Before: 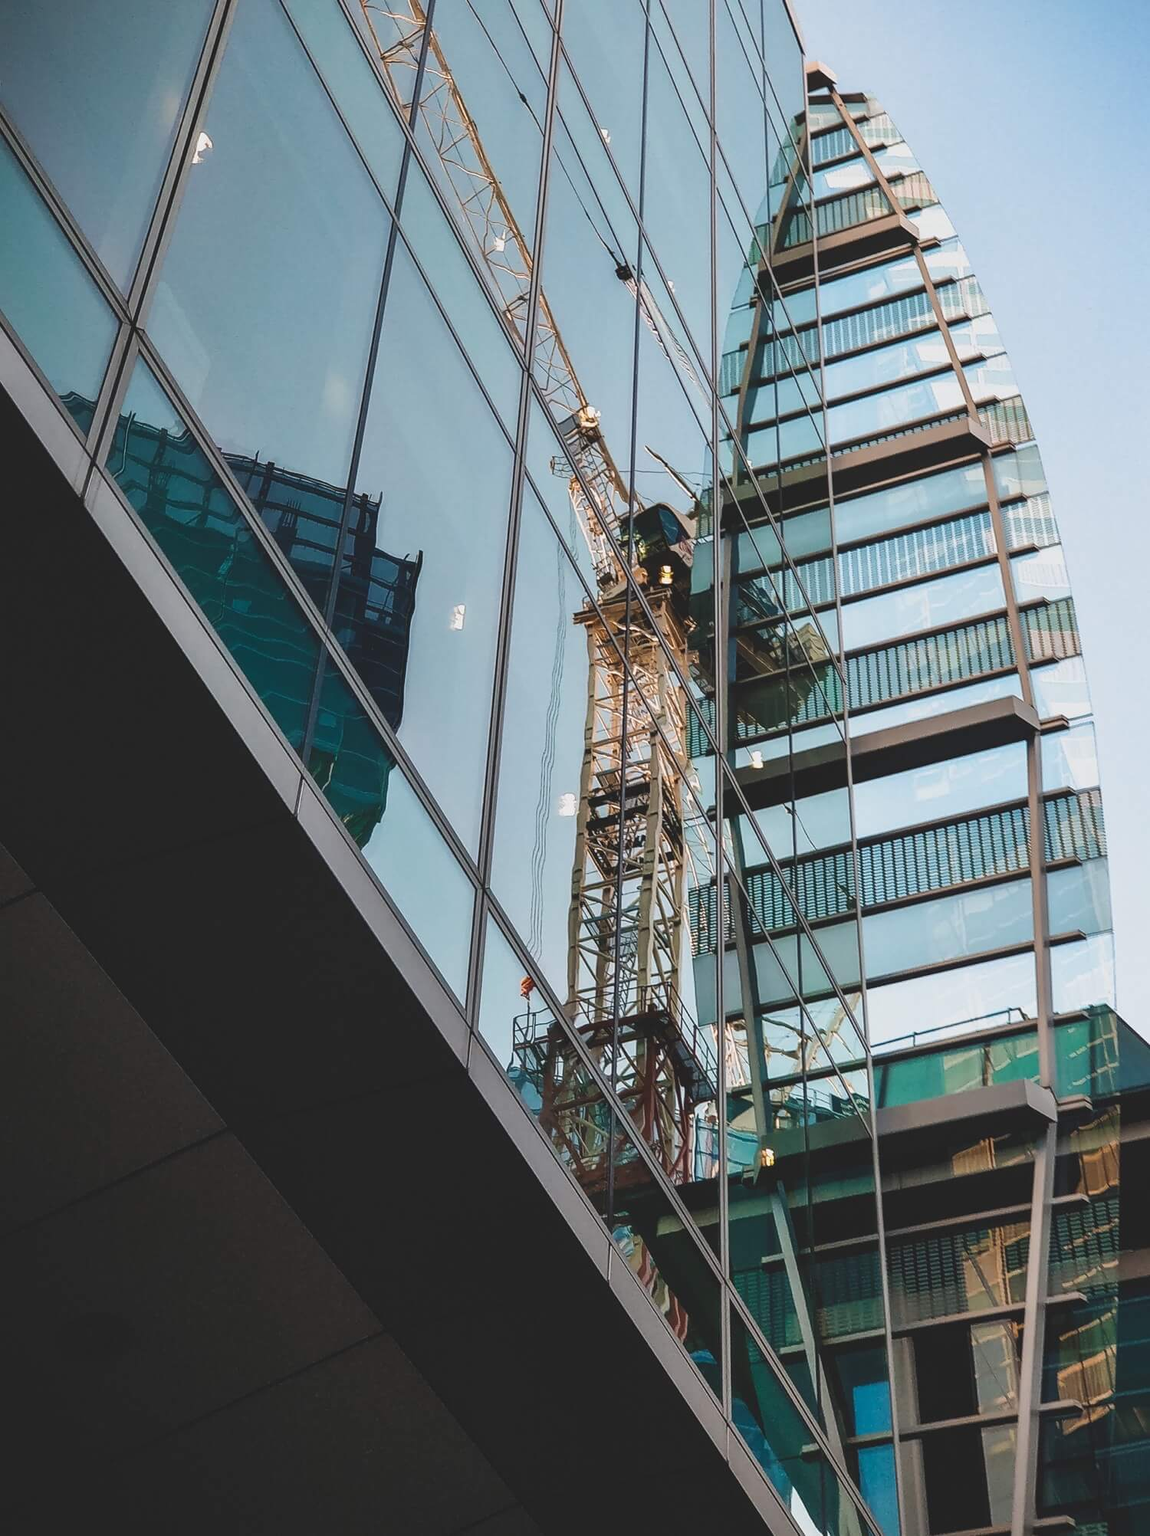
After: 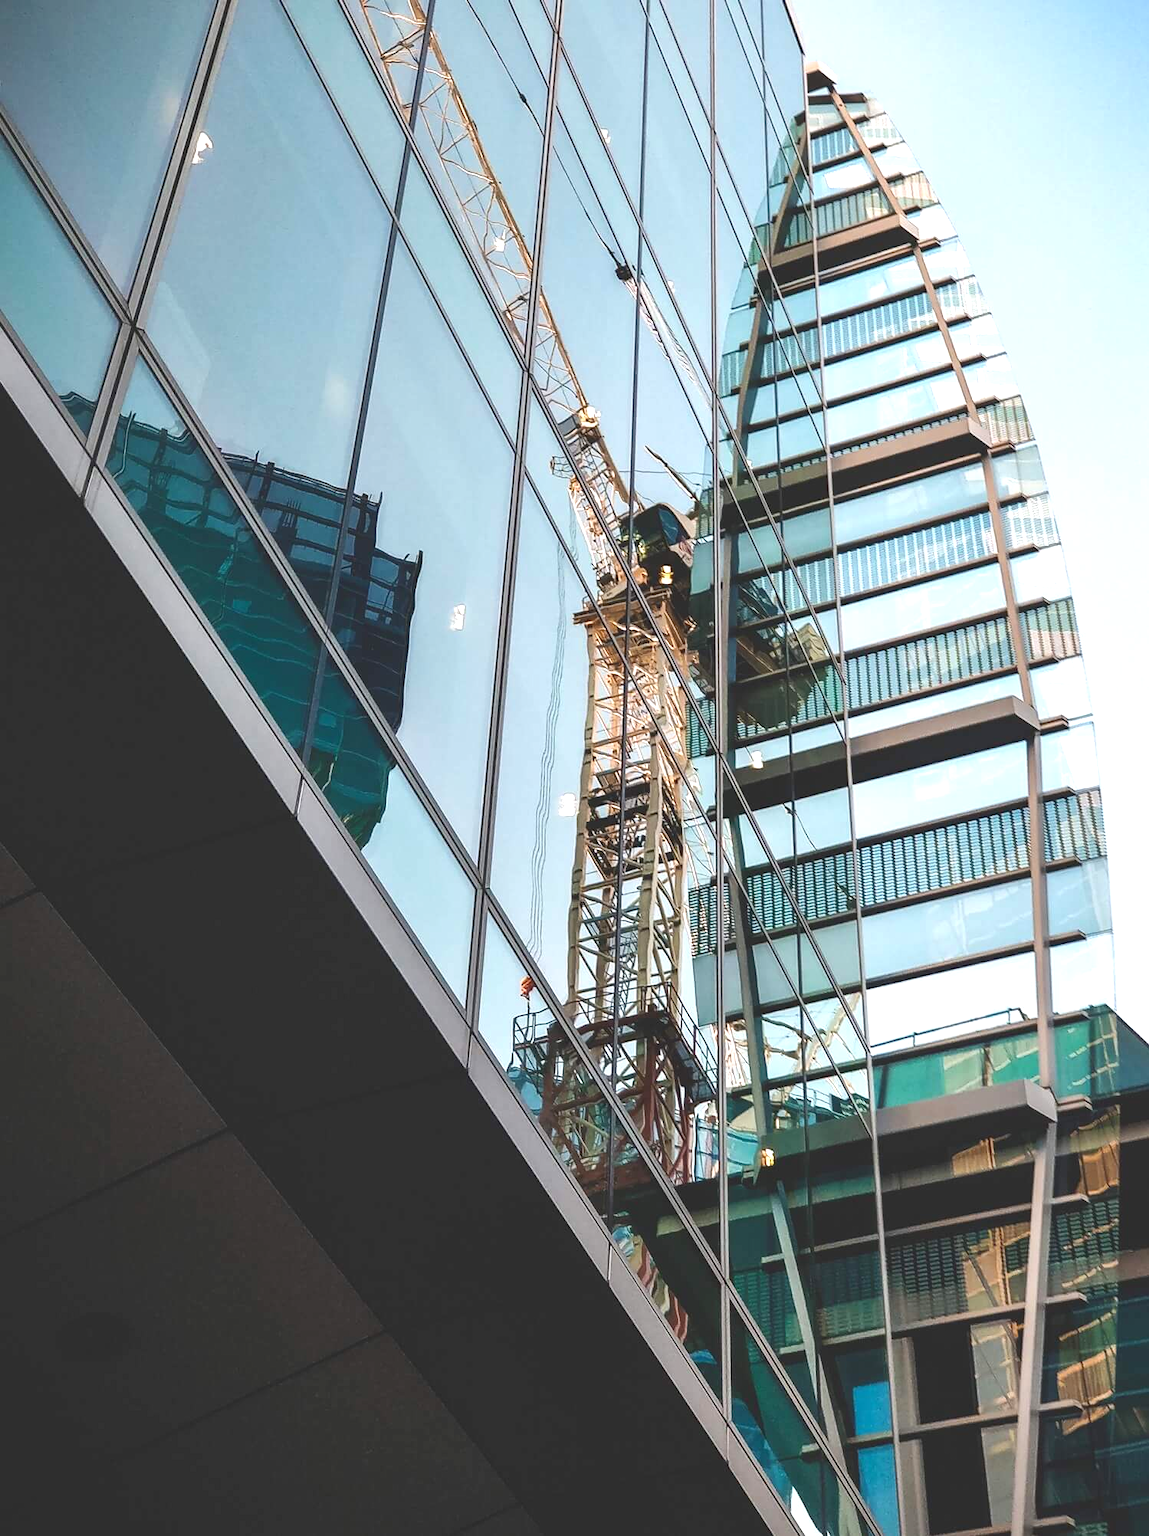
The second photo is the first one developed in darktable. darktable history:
exposure: exposure 0.652 EV, compensate highlight preservation false
